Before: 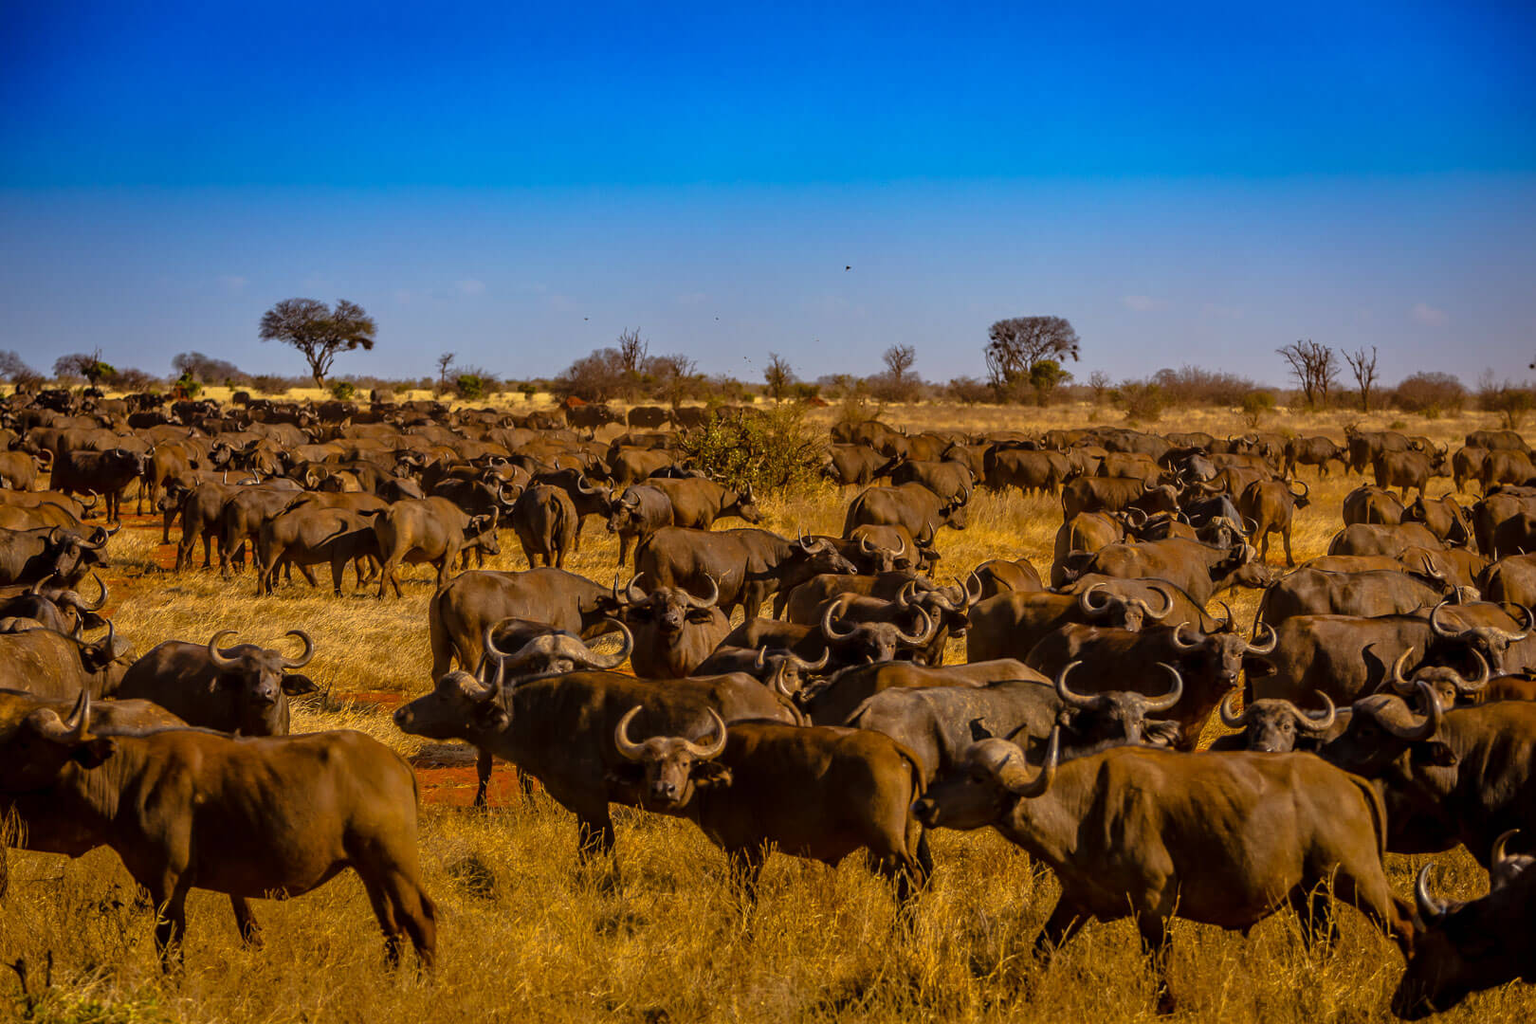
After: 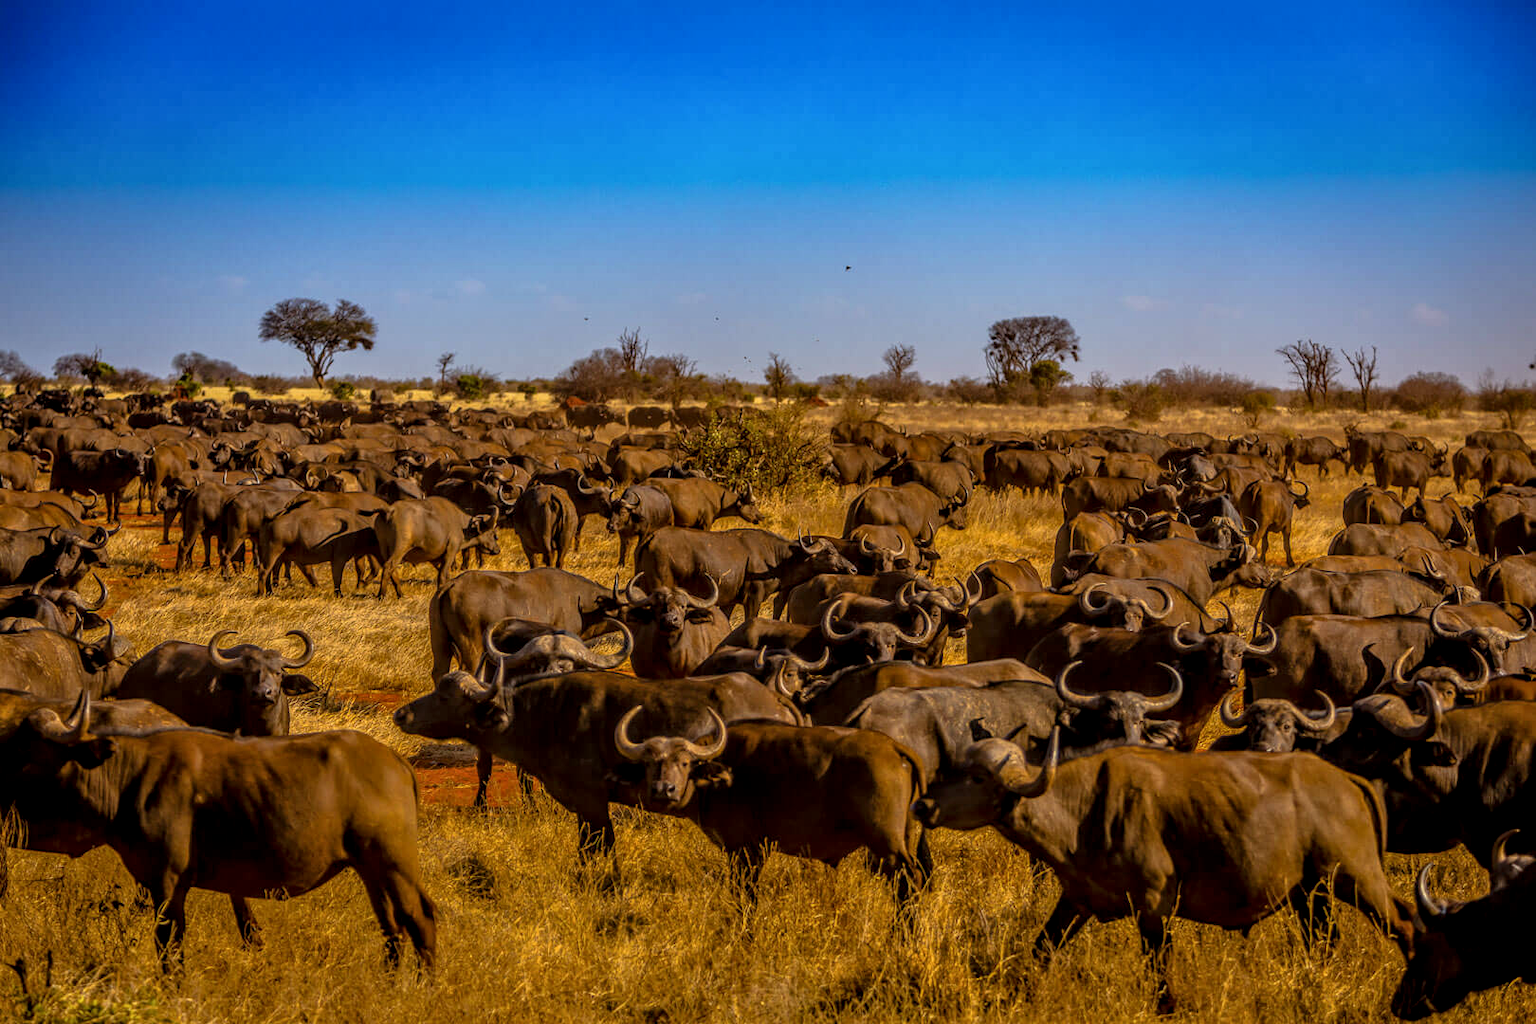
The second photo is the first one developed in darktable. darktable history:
local contrast: highlights 2%, shadows 5%, detail 133%
